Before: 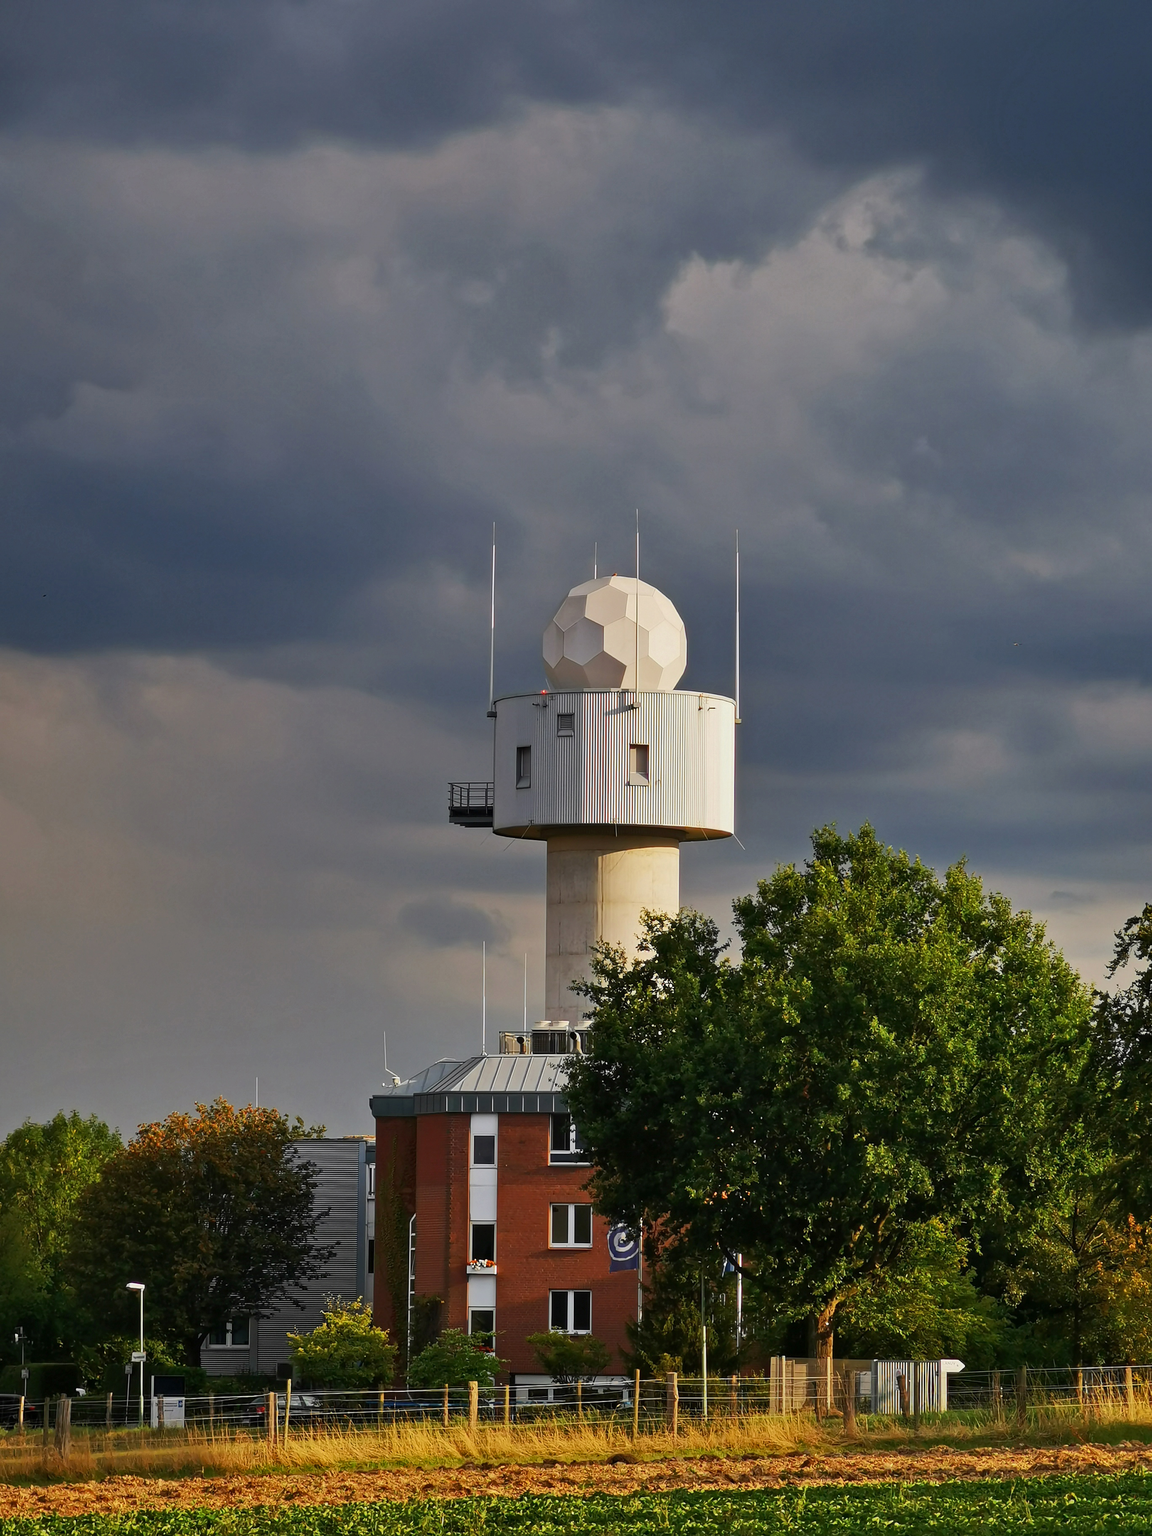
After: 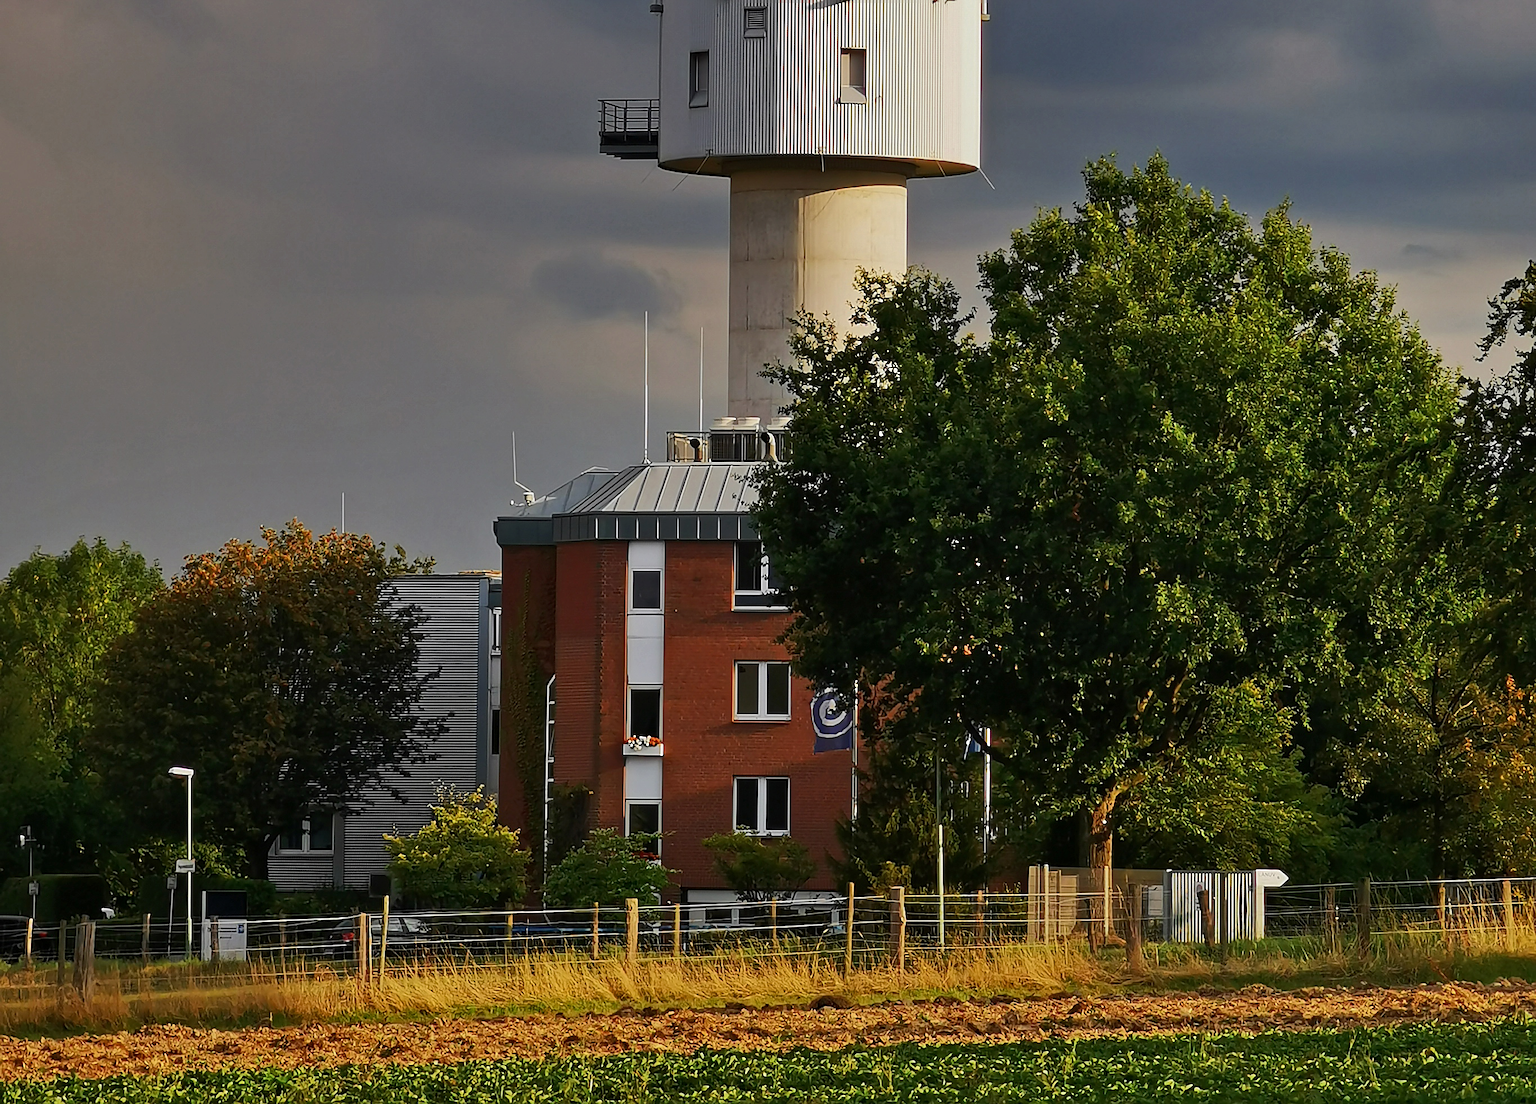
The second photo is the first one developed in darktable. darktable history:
sharpen: on, module defaults
crop and rotate: top 46.108%, right 0.102%
exposure: exposure -0.17 EV, compensate highlight preservation false
